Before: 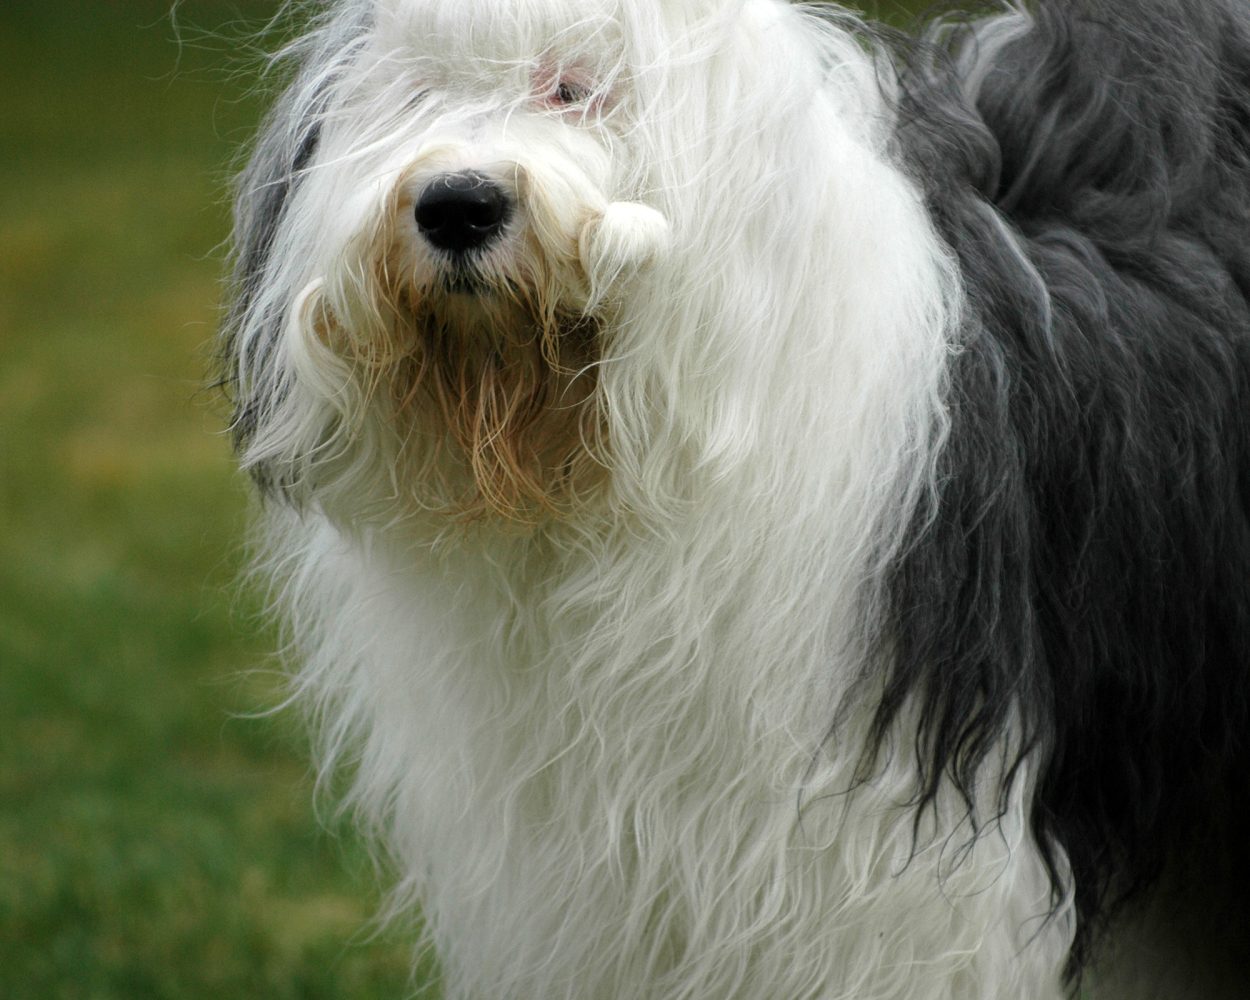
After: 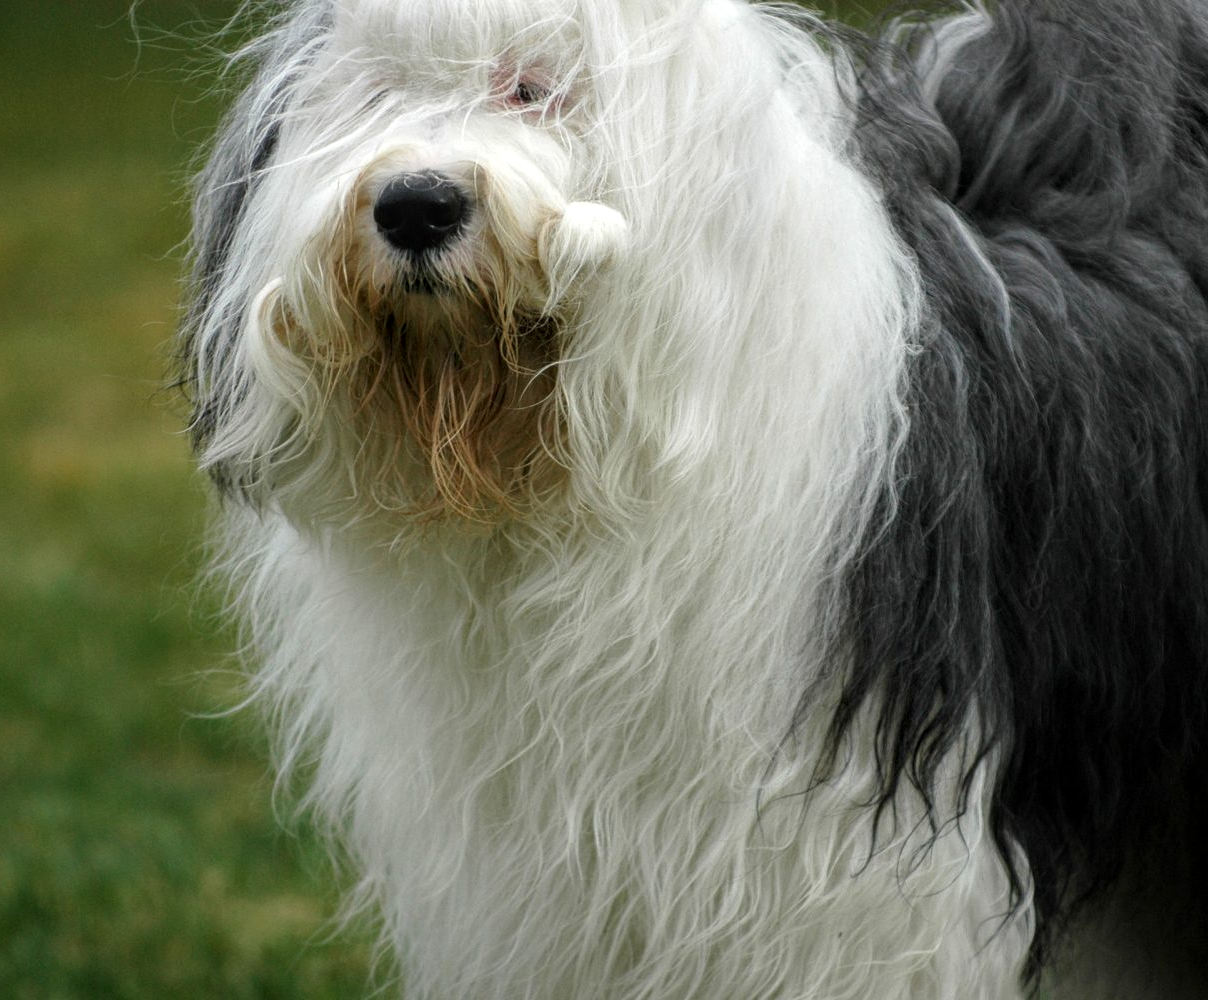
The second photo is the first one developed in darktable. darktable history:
local contrast: on, module defaults
crop and rotate: left 3.298%
